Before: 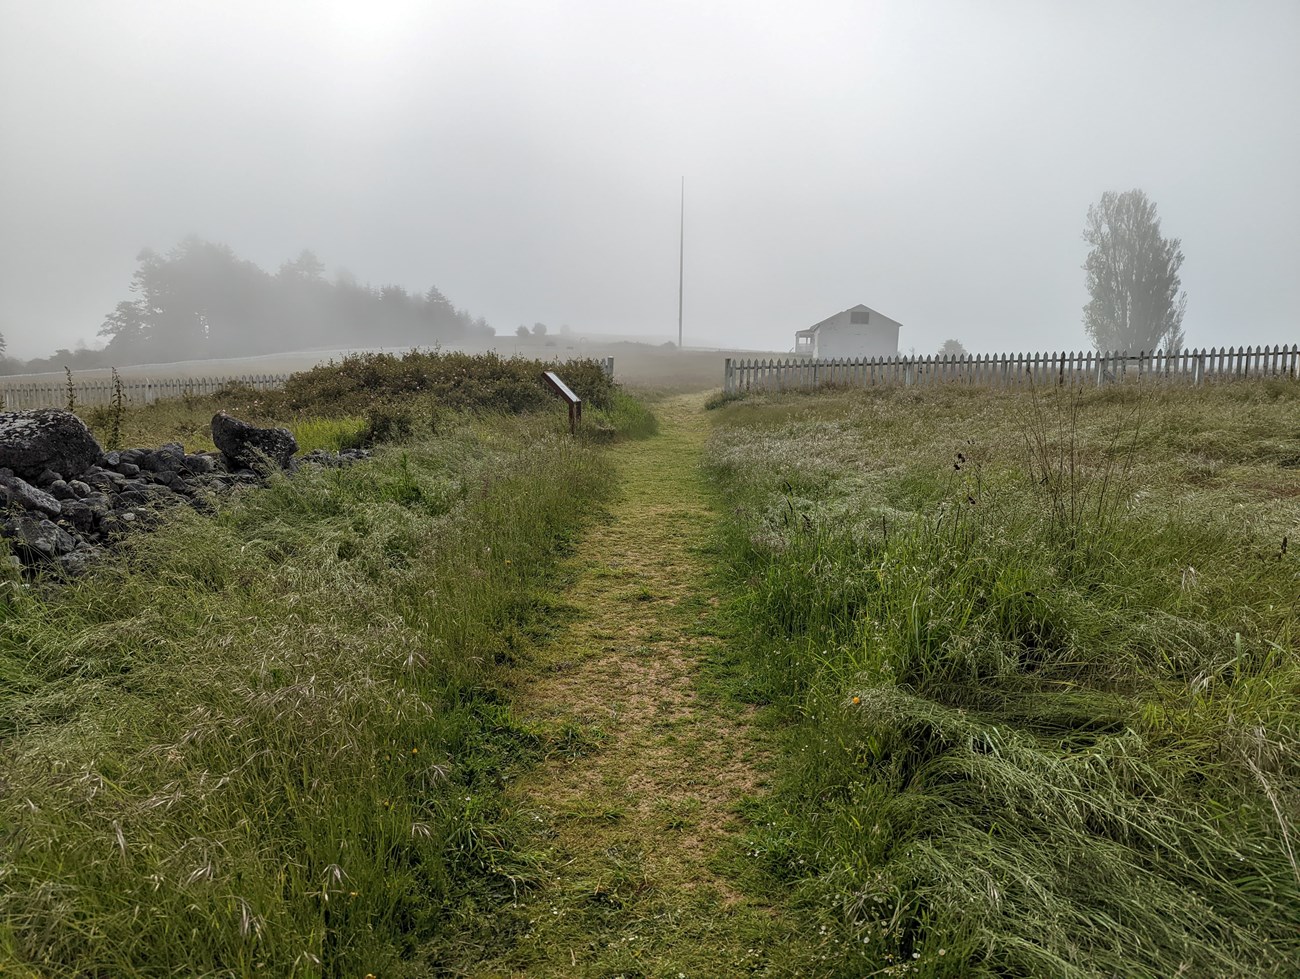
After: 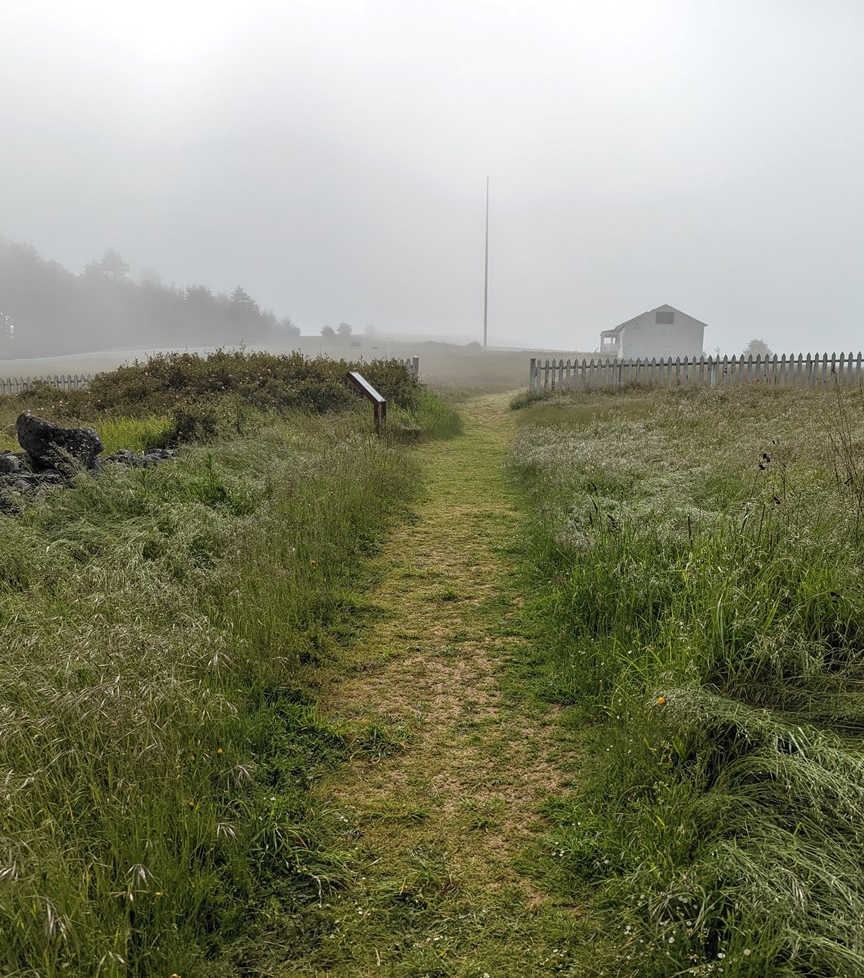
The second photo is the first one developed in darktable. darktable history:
exposure: black level correction -0.001, exposure 0.08 EV, compensate exposure bias true, compensate highlight preservation false
crop and rotate: left 15.048%, right 18.431%
